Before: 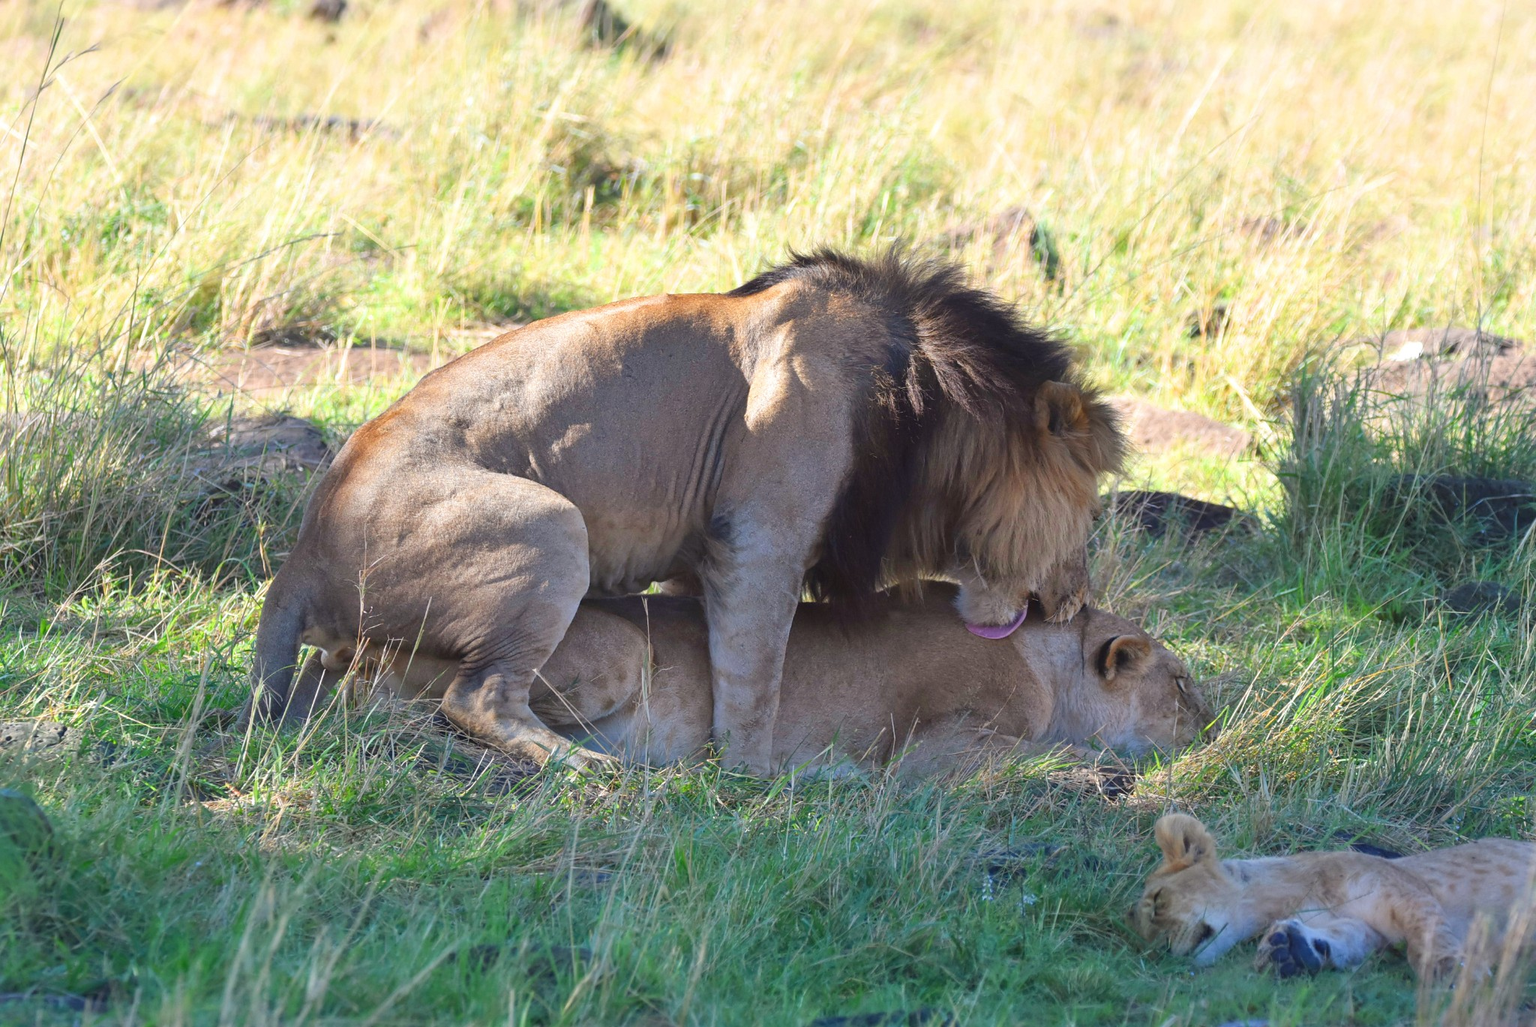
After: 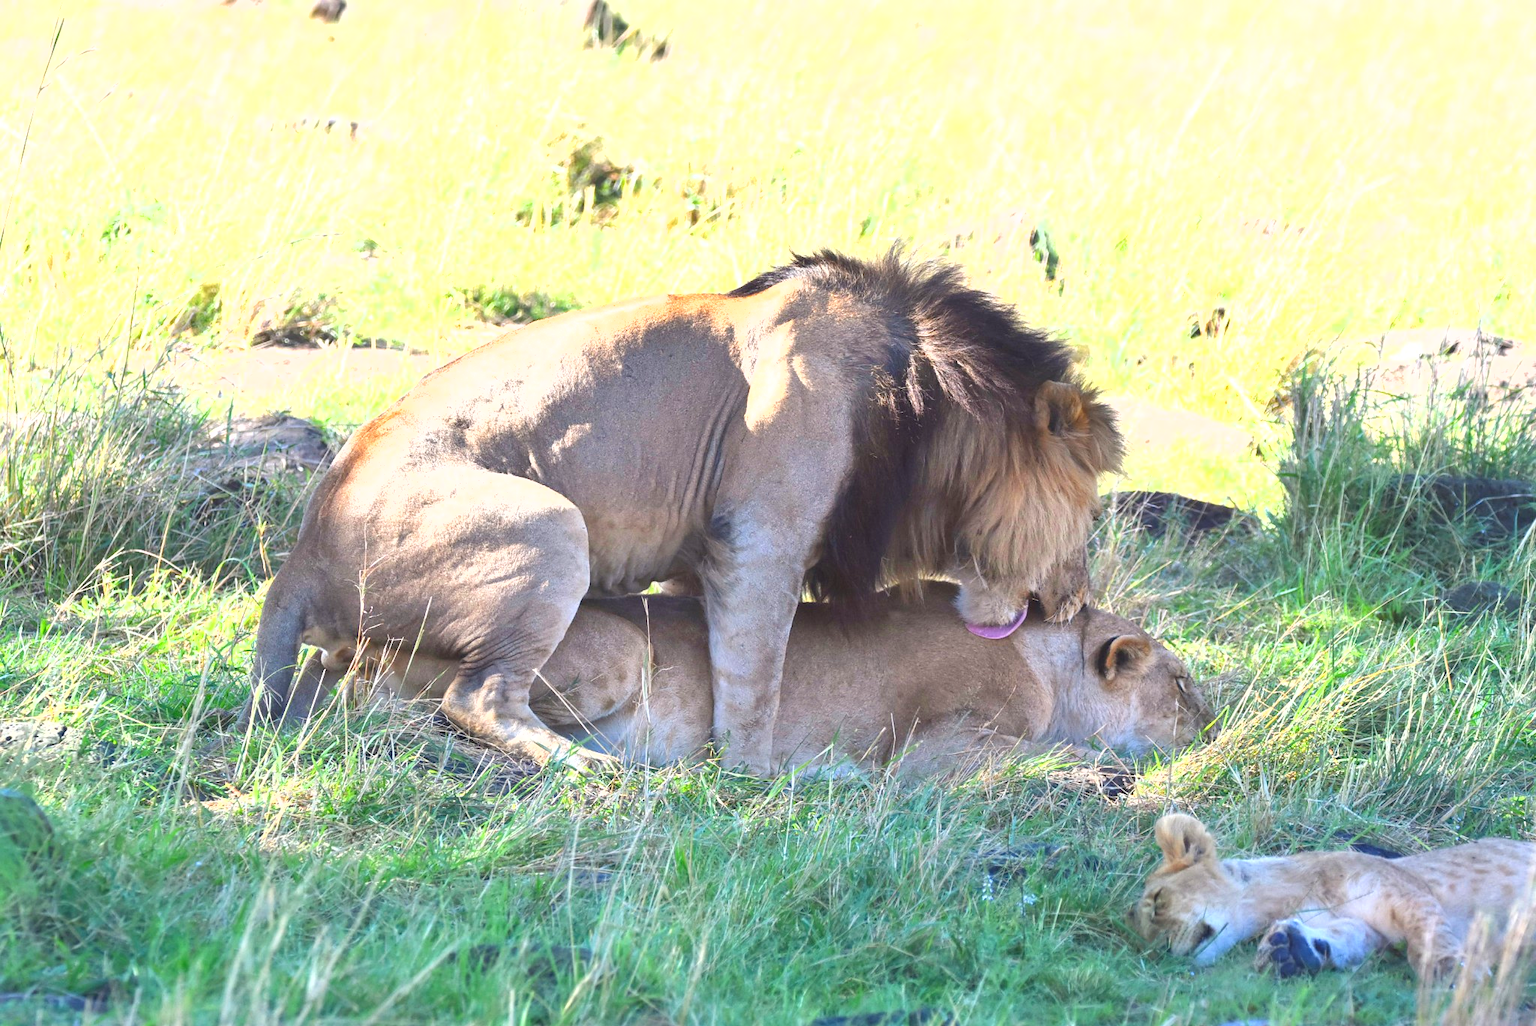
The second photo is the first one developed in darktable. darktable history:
exposure: exposure 1.159 EV, compensate exposure bias true, compensate highlight preservation false
shadows and highlights: shadows 29.48, highlights -30.39, low approximation 0.01, soften with gaussian
